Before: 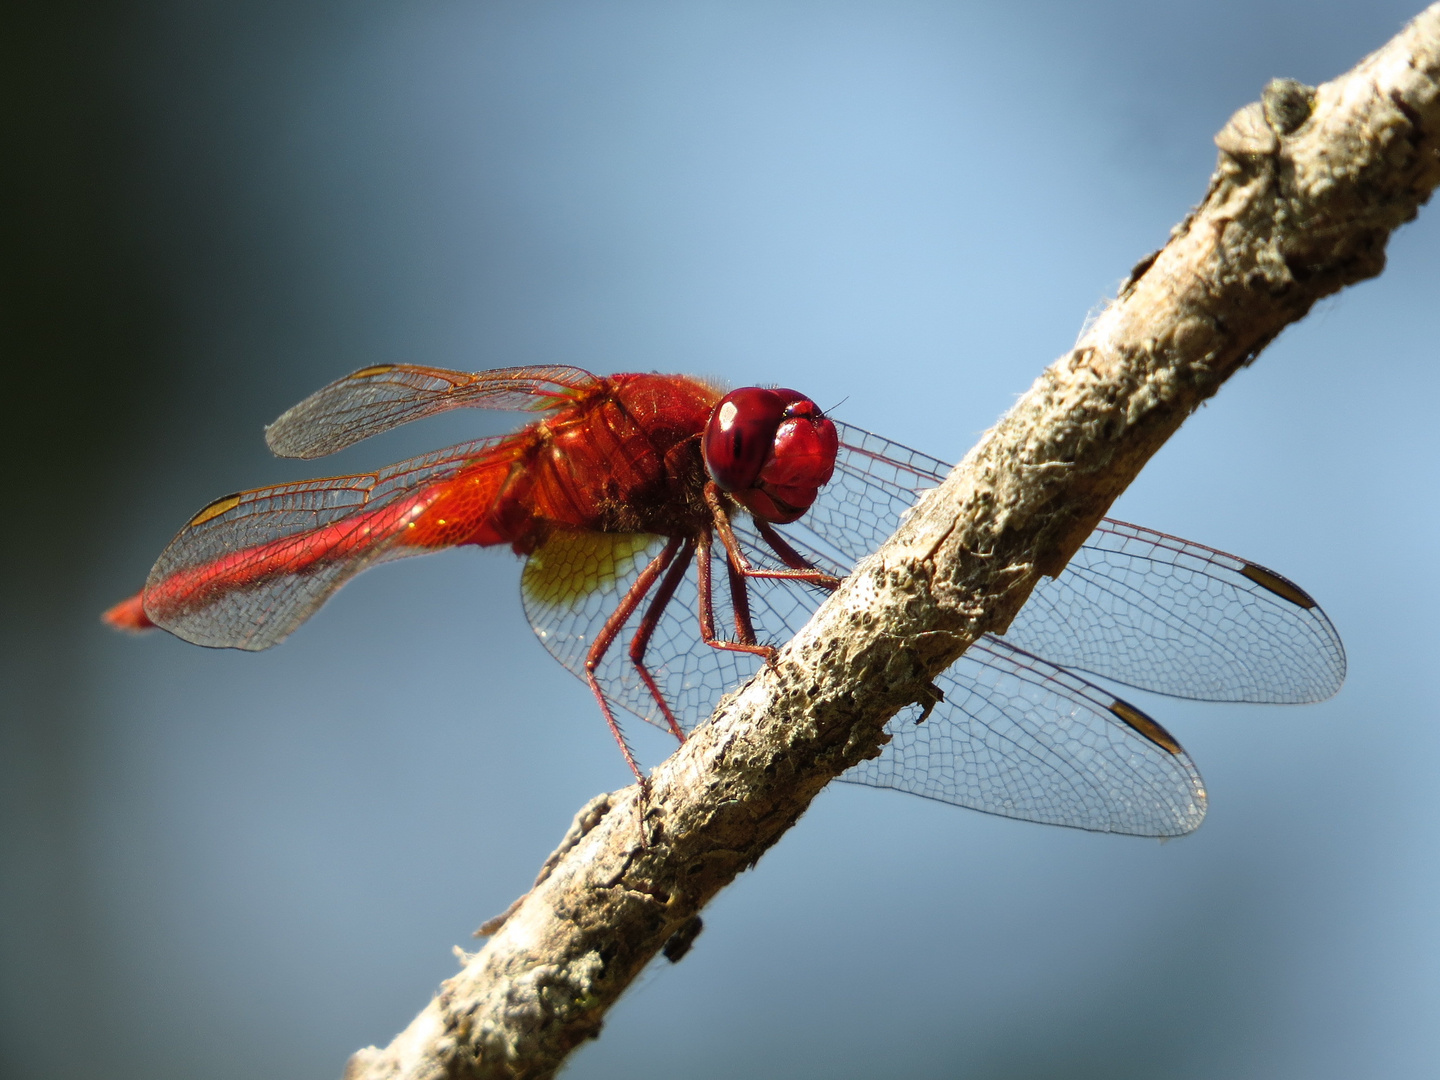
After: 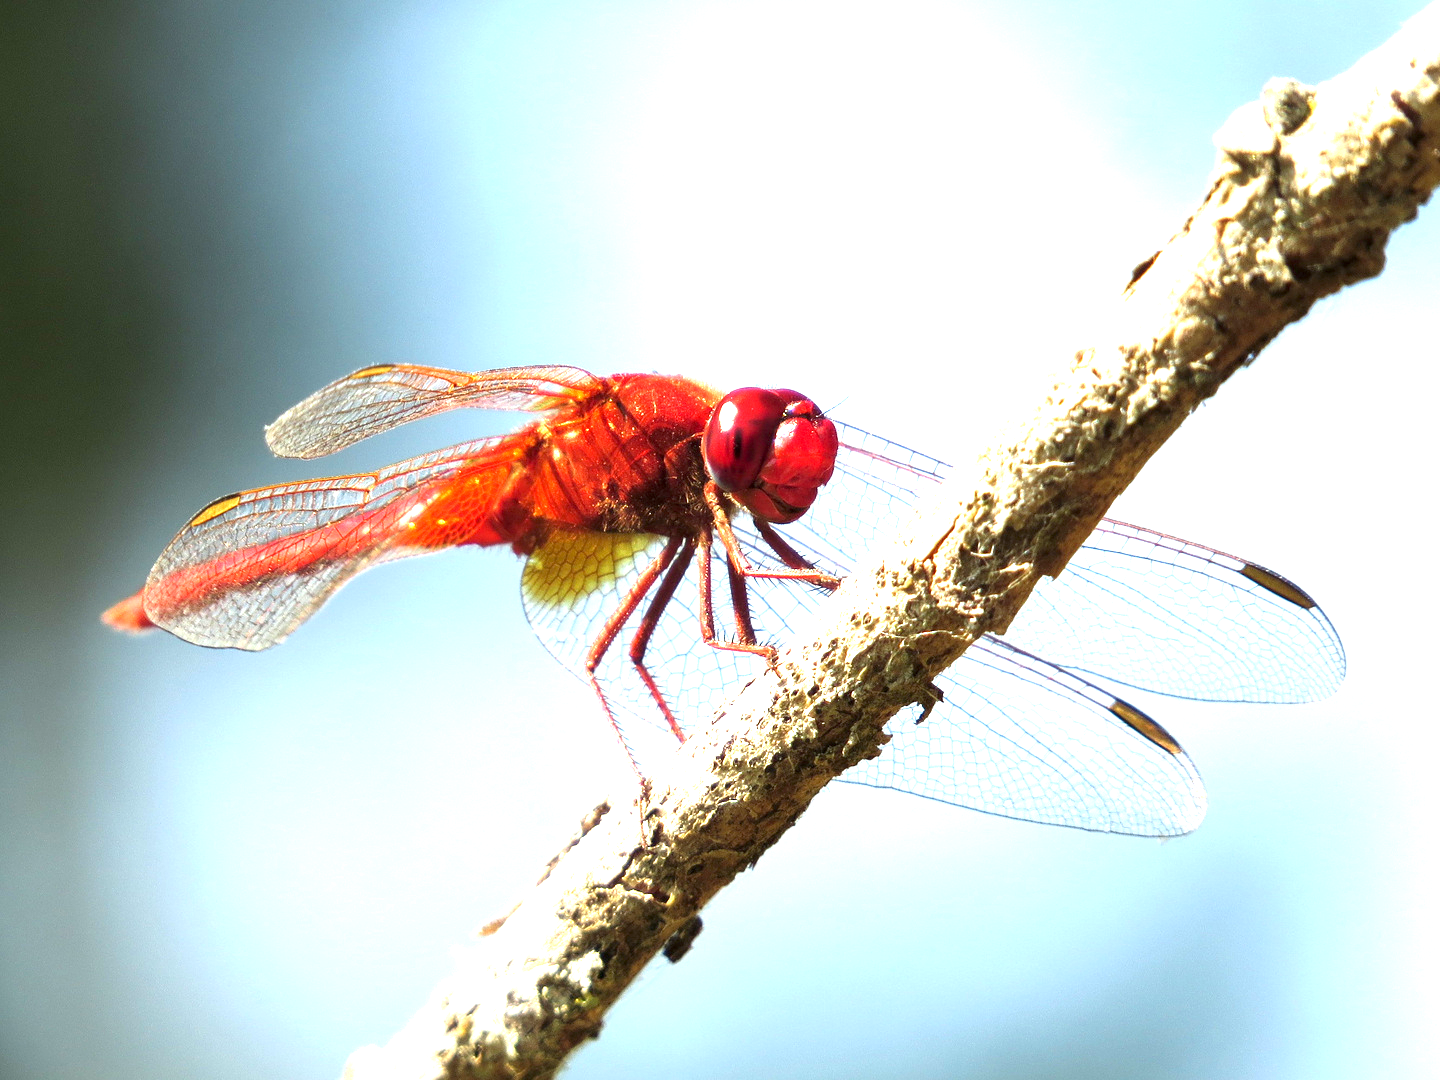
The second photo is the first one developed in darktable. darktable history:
exposure: black level correction 0.001, exposure 1.993 EV, compensate highlight preservation false
